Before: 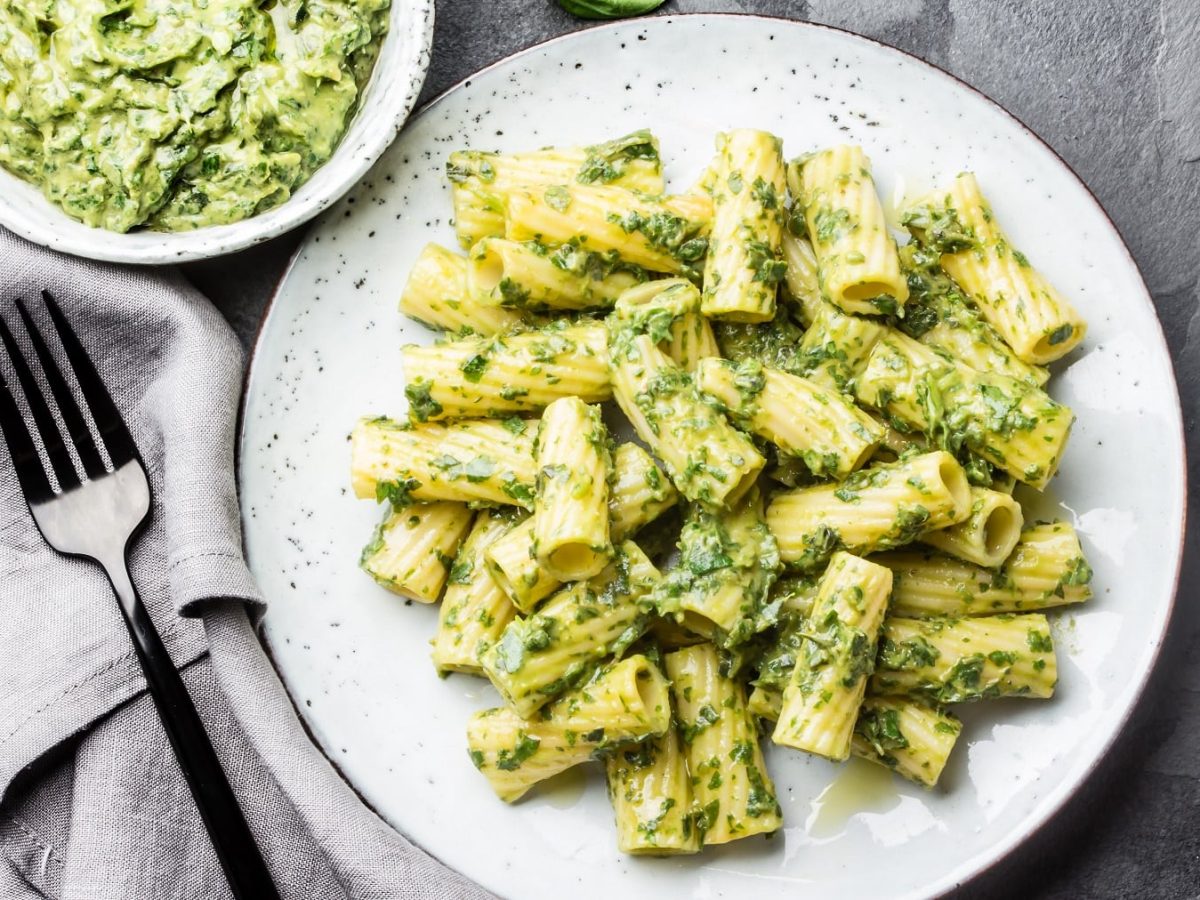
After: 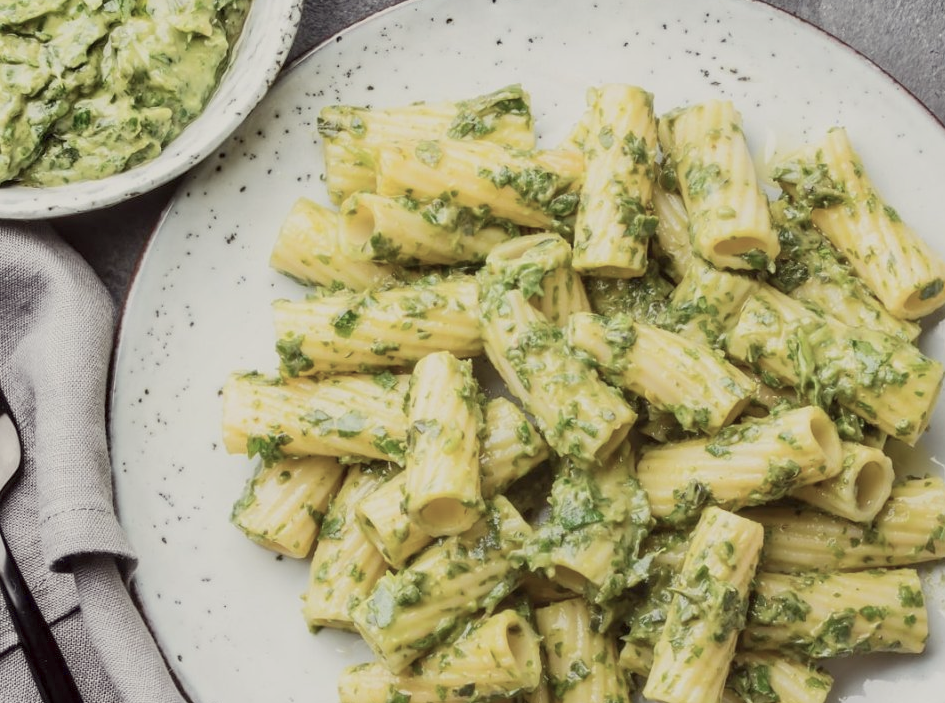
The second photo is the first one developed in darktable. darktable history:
color balance rgb: perceptual saturation grading › global saturation -27.94%, hue shift -2.27°, contrast -21.26%
color correction: highlights a* -0.95, highlights b* 4.5, shadows a* 3.55
crop and rotate: left 10.77%, top 5.1%, right 10.41%, bottom 16.76%
